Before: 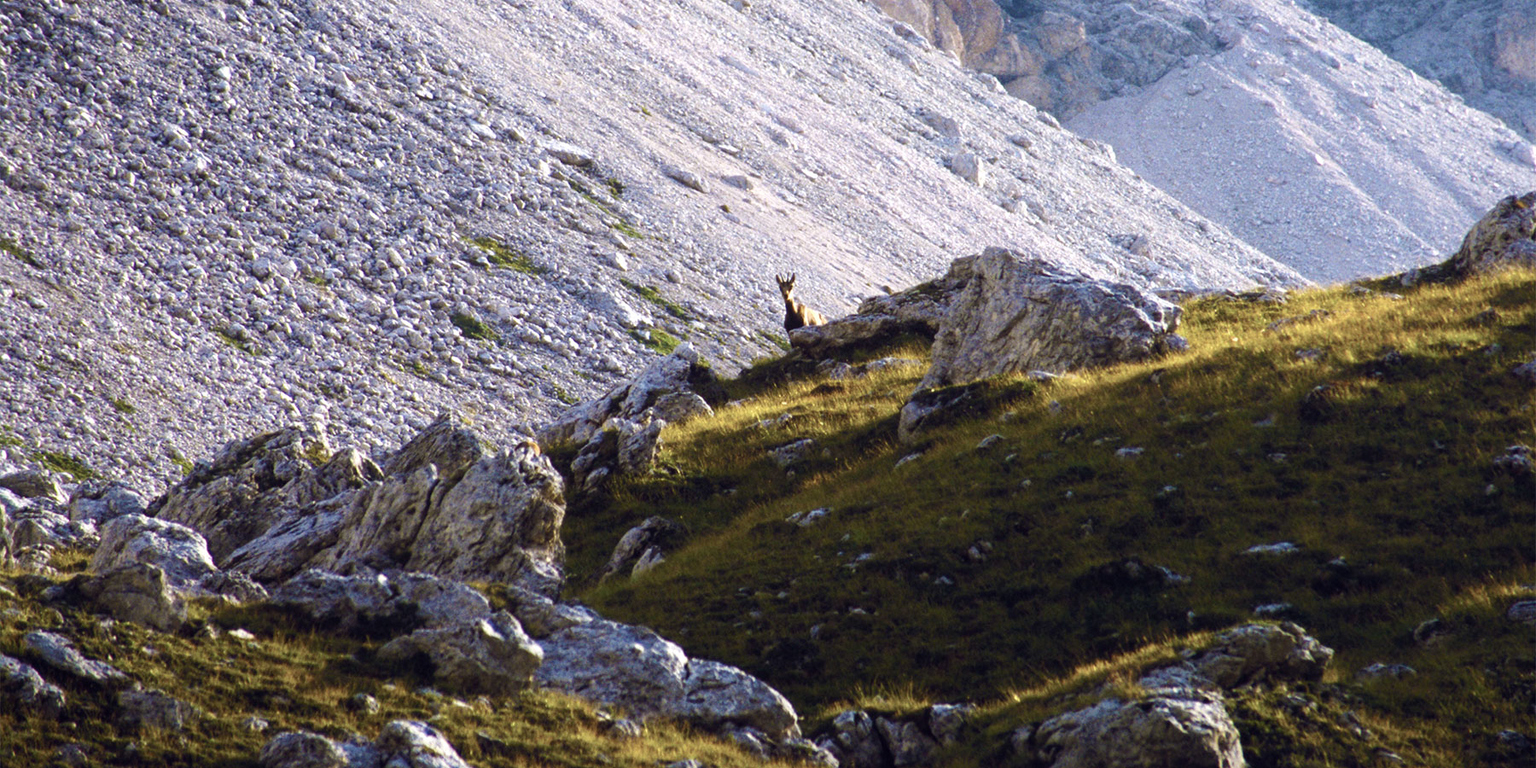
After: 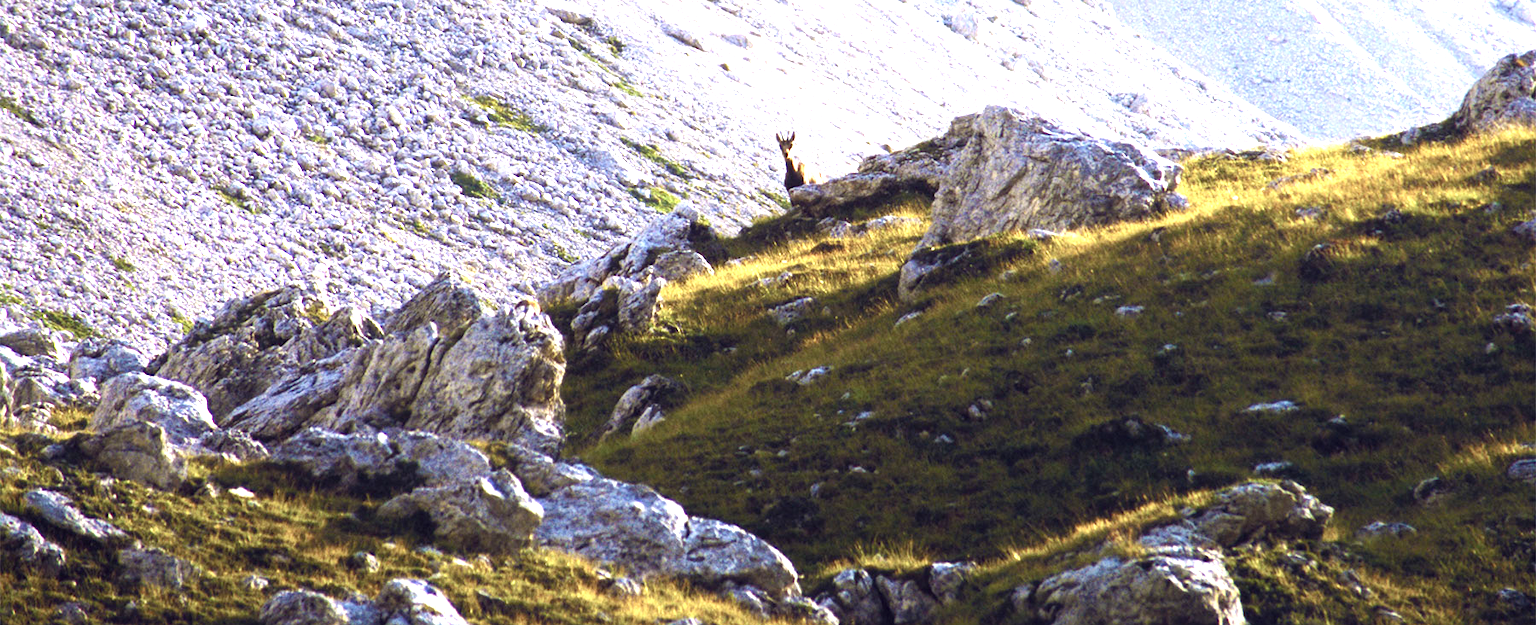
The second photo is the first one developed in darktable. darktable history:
crop and rotate: top 18.505%
exposure: black level correction 0, exposure 1.2 EV, compensate highlight preservation false
